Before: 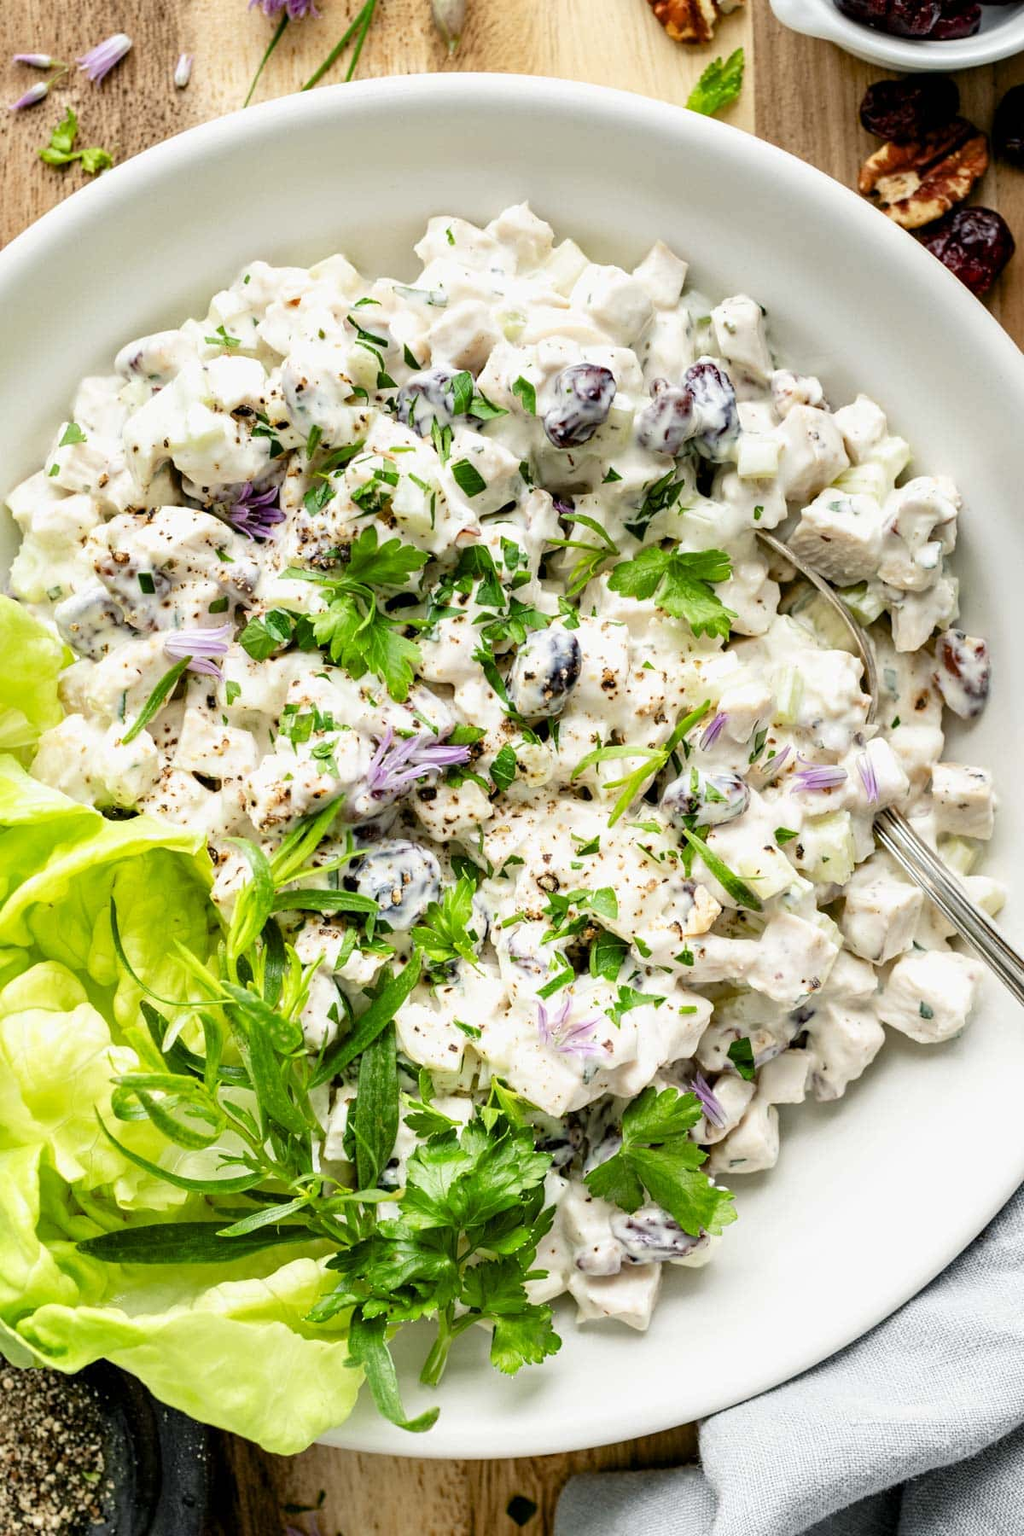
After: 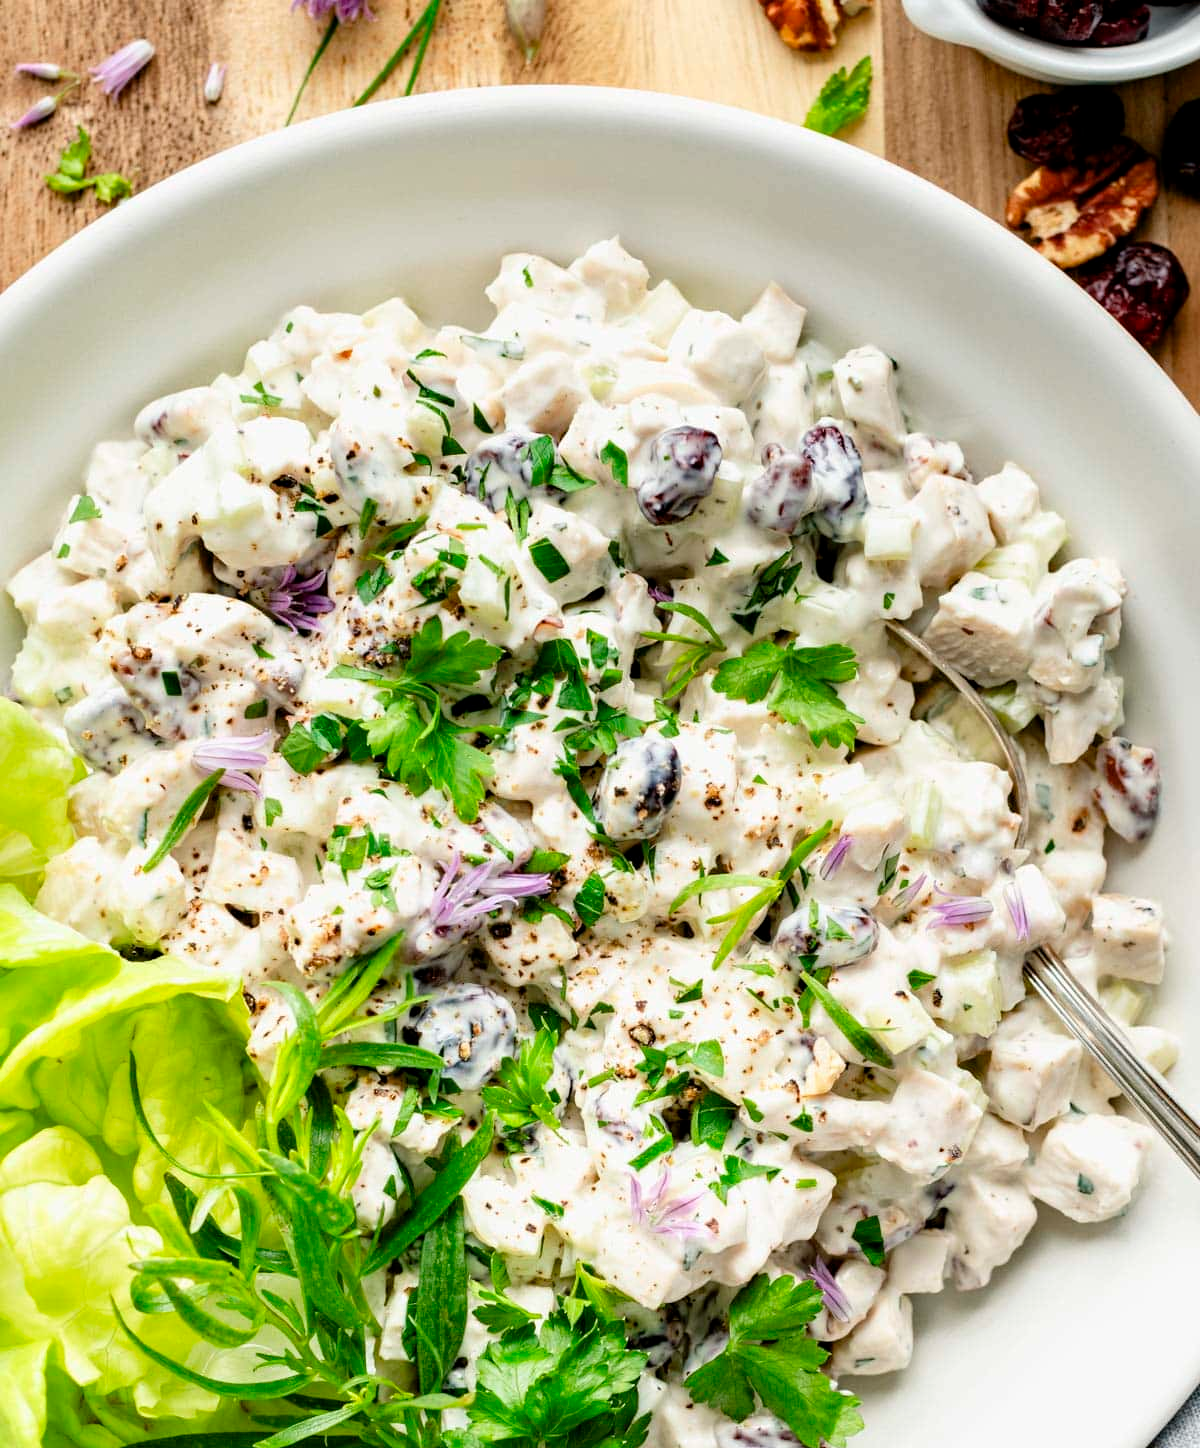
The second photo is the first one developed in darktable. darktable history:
crop: bottom 19.548%
